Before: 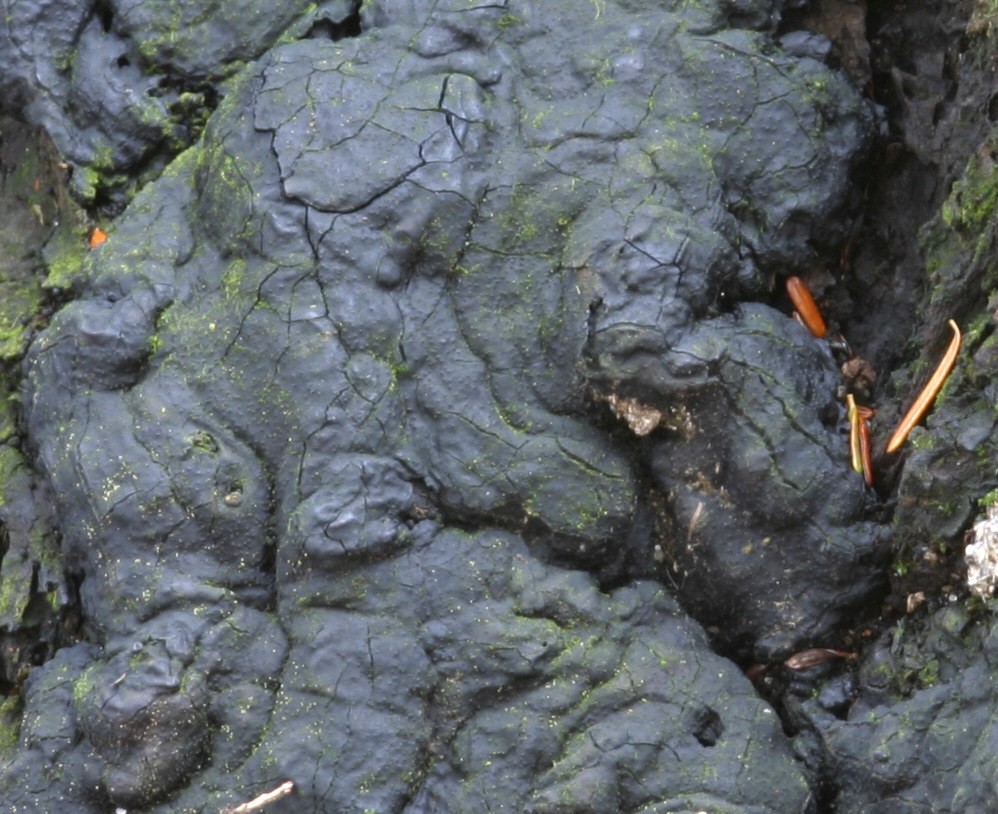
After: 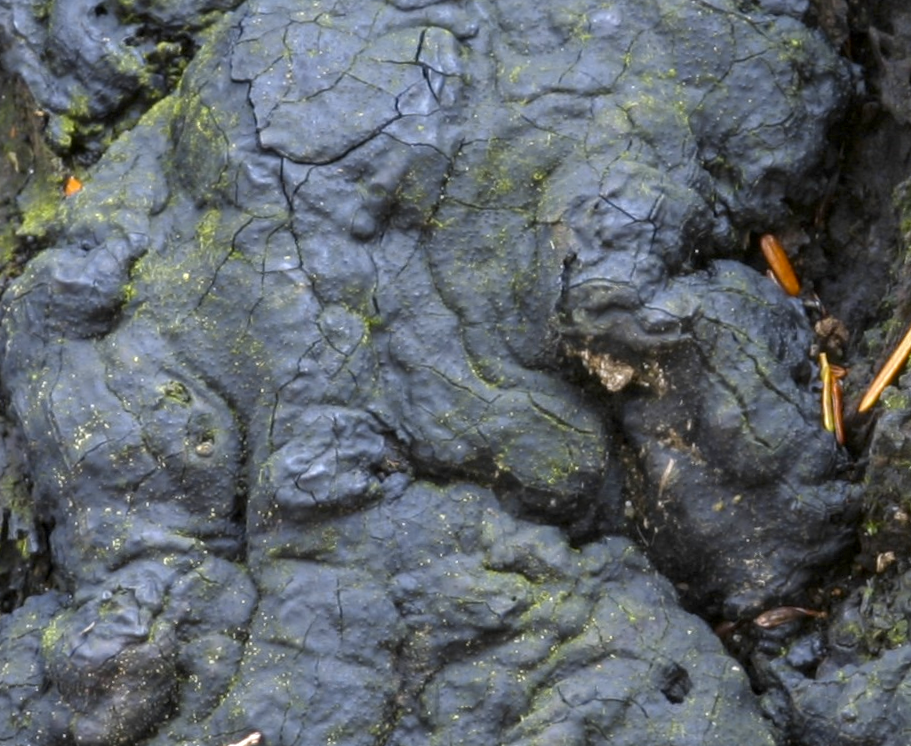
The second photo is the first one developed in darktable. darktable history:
crop: left 3.305%, top 6.436%, right 6.389%, bottom 3.258%
local contrast: on, module defaults
color contrast: green-magenta contrast 0.85, blue-yellow contrast 1.25, unbound 0
rotate and perspective: rotation 0.8°, automatic cropping off
